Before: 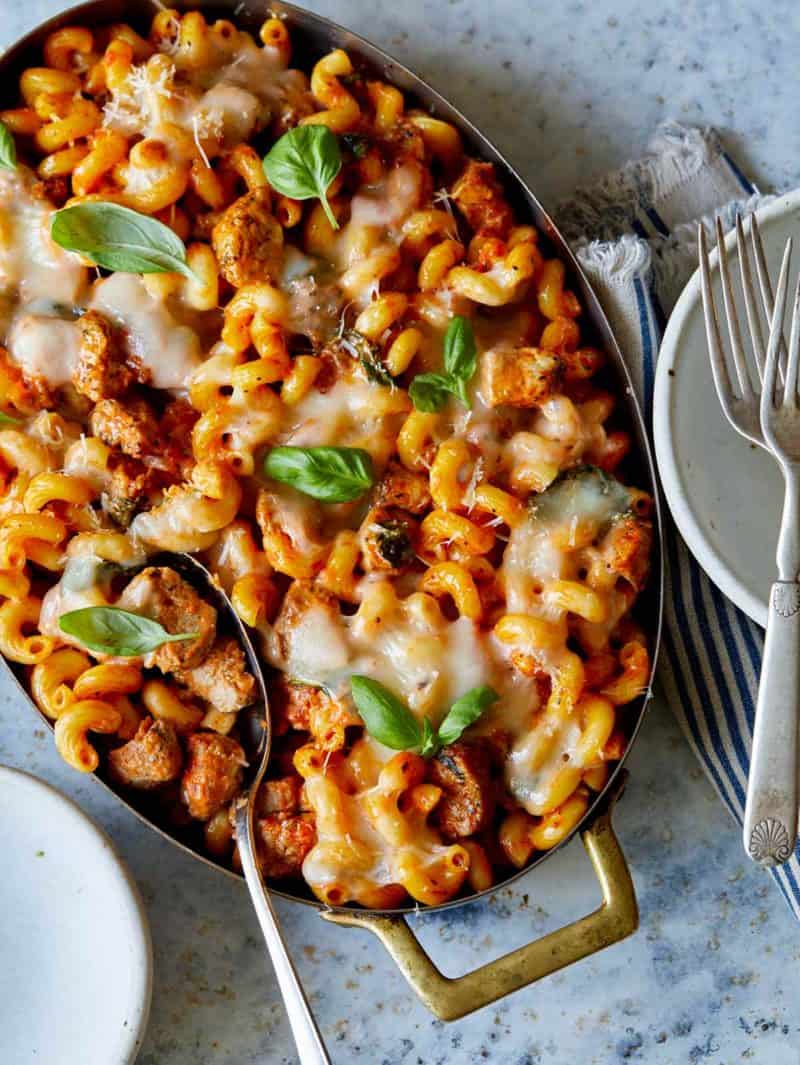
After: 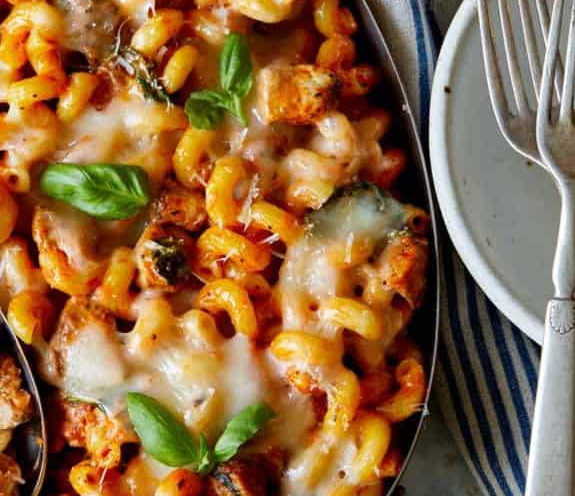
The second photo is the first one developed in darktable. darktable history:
color correction: highlights b* -0.054
crop and rotate: left 28.053%, top 26.659%, bottom 26.688%
tone equalizer: on, module defaults
